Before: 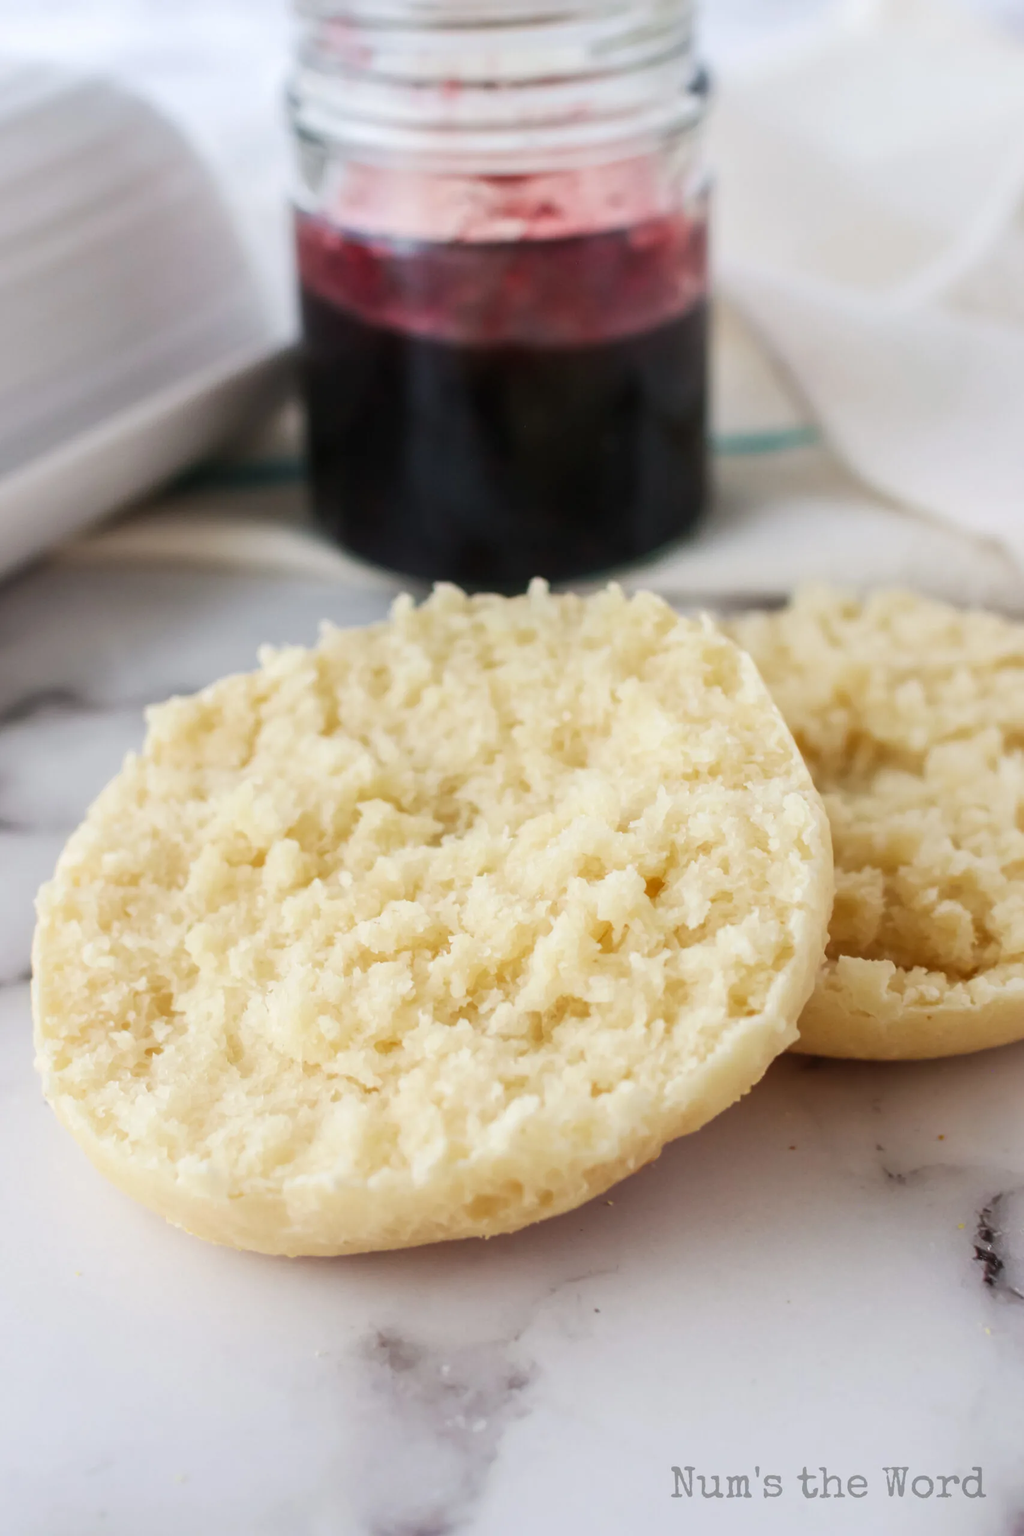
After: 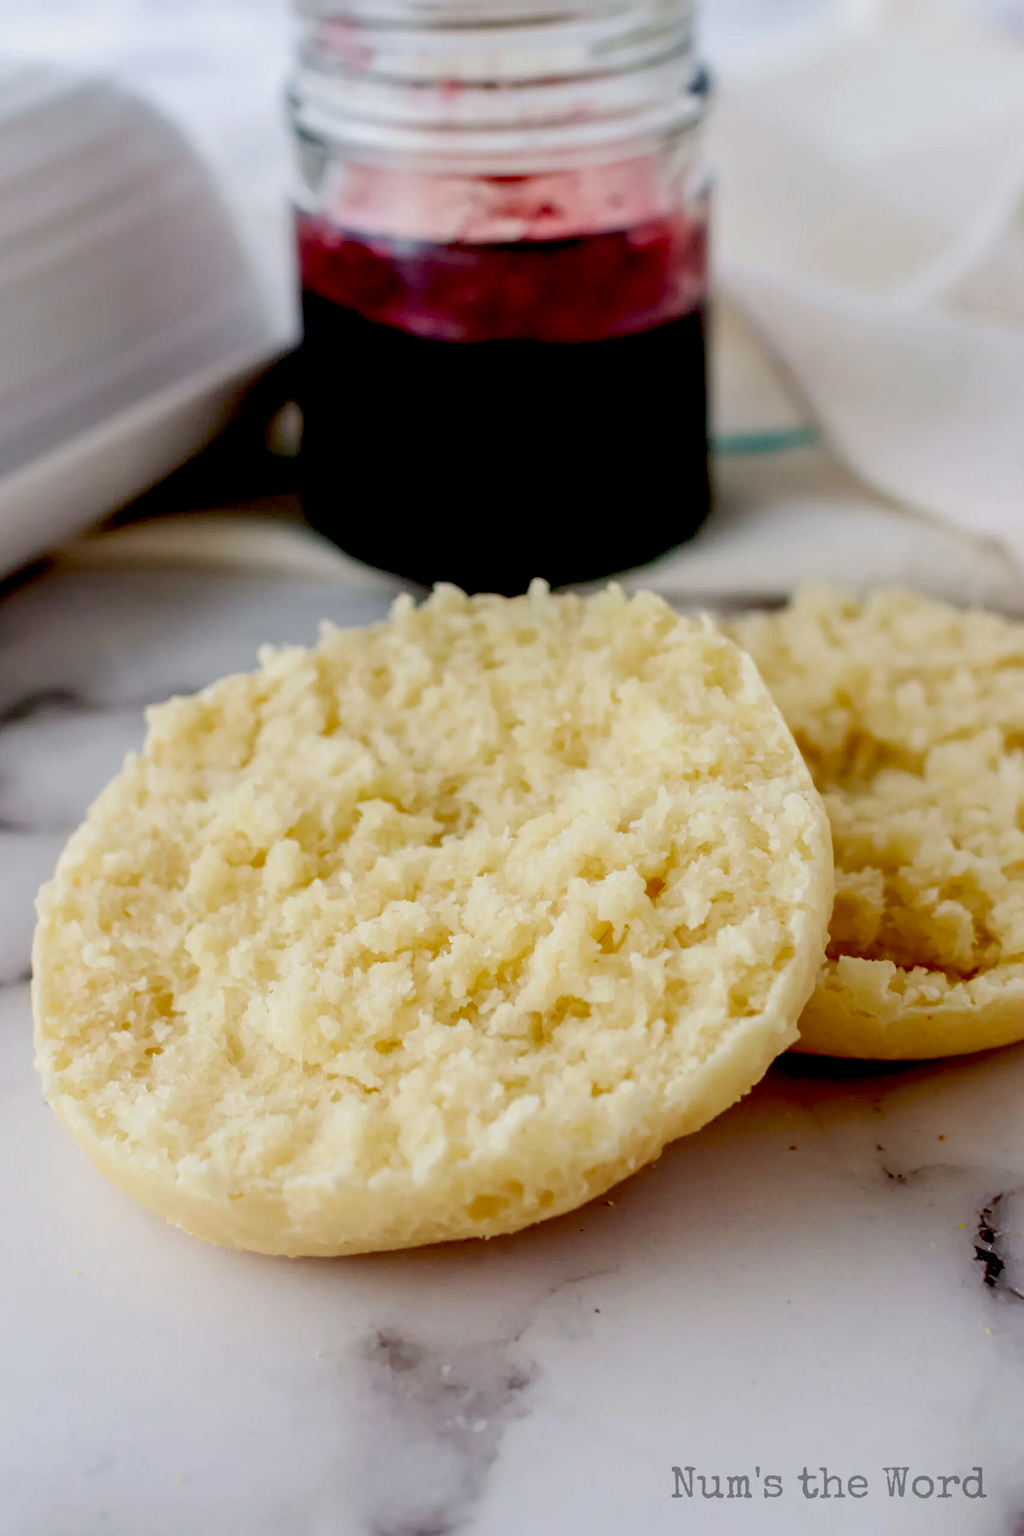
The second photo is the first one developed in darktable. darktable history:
exposure: black level correction 0.045, exposure -0.228 EV, compensate highlight preservation false
haze removal: compatibility mode true, adaptive false
